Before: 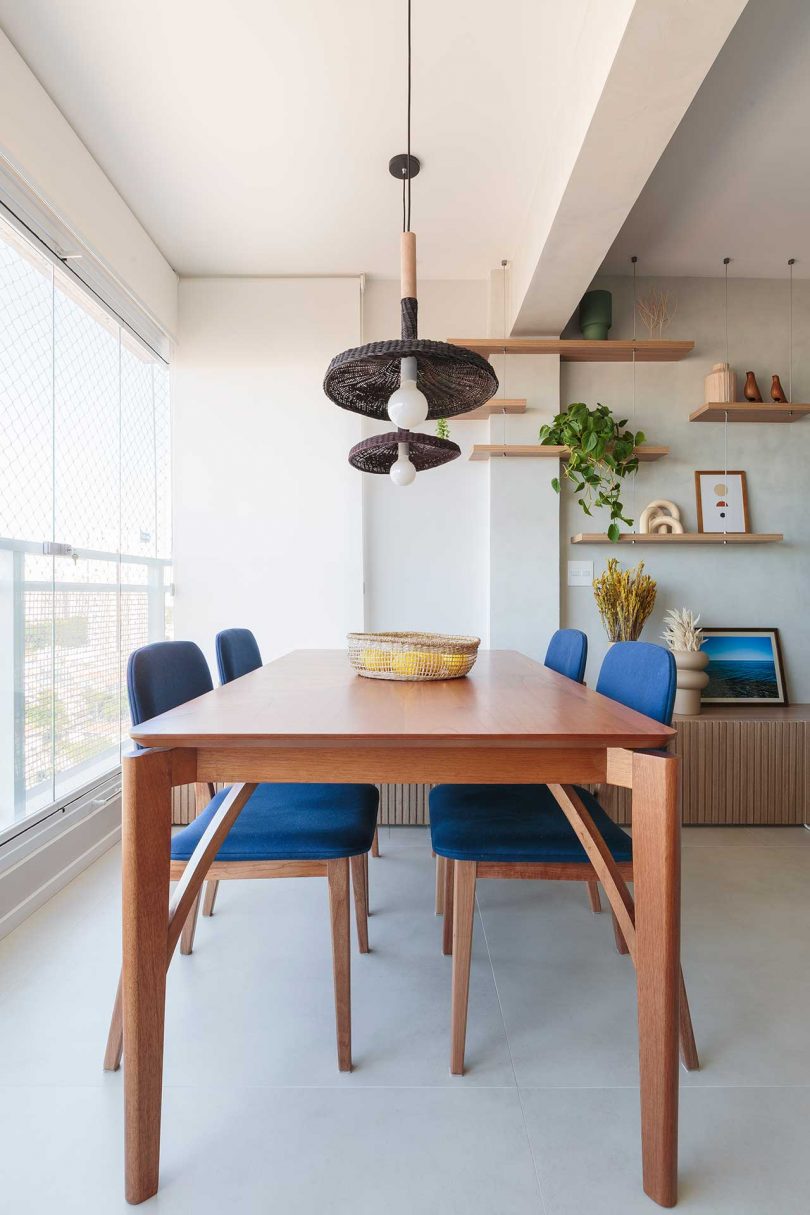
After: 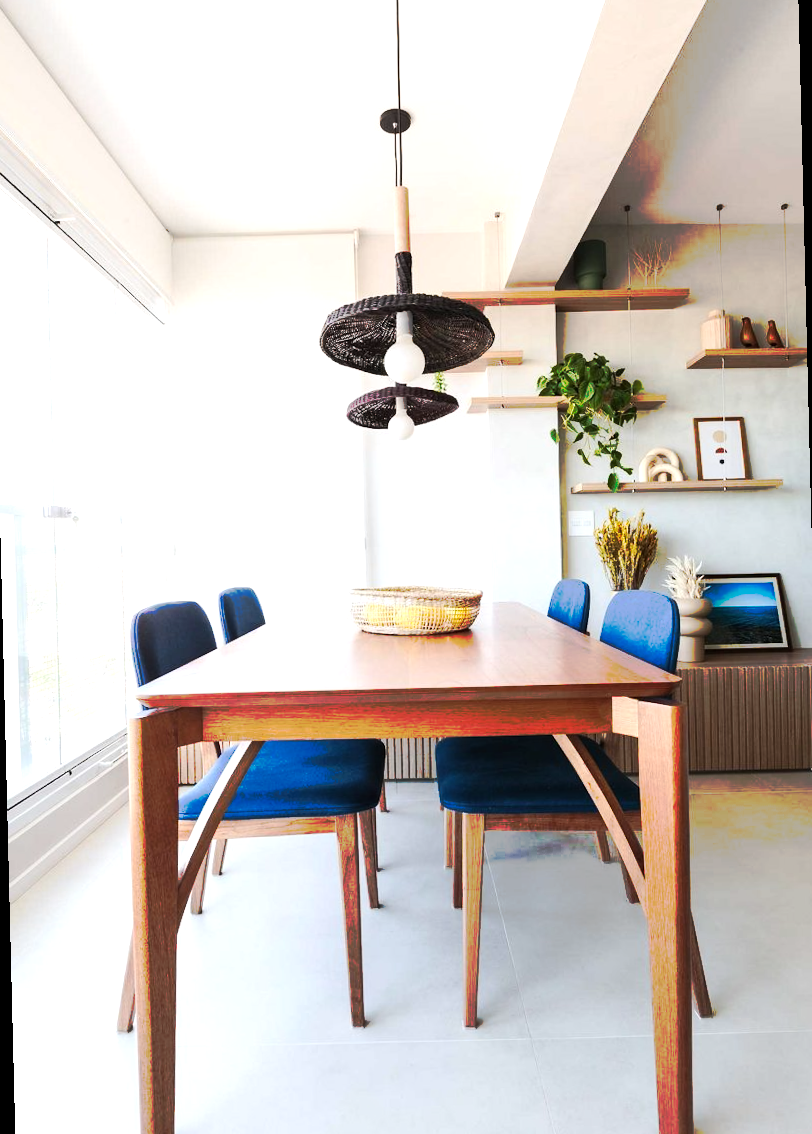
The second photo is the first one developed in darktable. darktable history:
crop: top 1.049%, right 0.001%
rotate and perspective: rotation -1.42°, crop left 0.016, crop right 0.984, crop top 0.035, crop bottom 0.965
tone curve: curves: ch0 [(0, 0) (0.003, 0.003) (0.011, 0.01) (0.025, 0.023) (0.044, 0.042) (0.069, 0.065) (0.1, 0.094) (0.136, 0.127) (0.177, 0.166) (0.224, 0.211) (0.277, 0.26) (0.335, 0.315) (0.399, 0.375) (0.468, 0.44) (0.543, 0.658) (0.623, 0.718) (0.709, 0.782) (0.801, 0.851) (0.898, 0.923) (1, 1)], preserve colors none
tone equalizer: -8 EV -0.75 EV, -7 EV -0.7 EV, -6 EV -0.6 EV, -5 EV -0.4 EV, -3 EV 0.4 EV, -2 EV 0.6 EV, -1 EV 0.7 EV, +0 EV 0.75 EV, edges refinement/feathering 500, mask exposure compensation -1.57 EV, preserve details no
